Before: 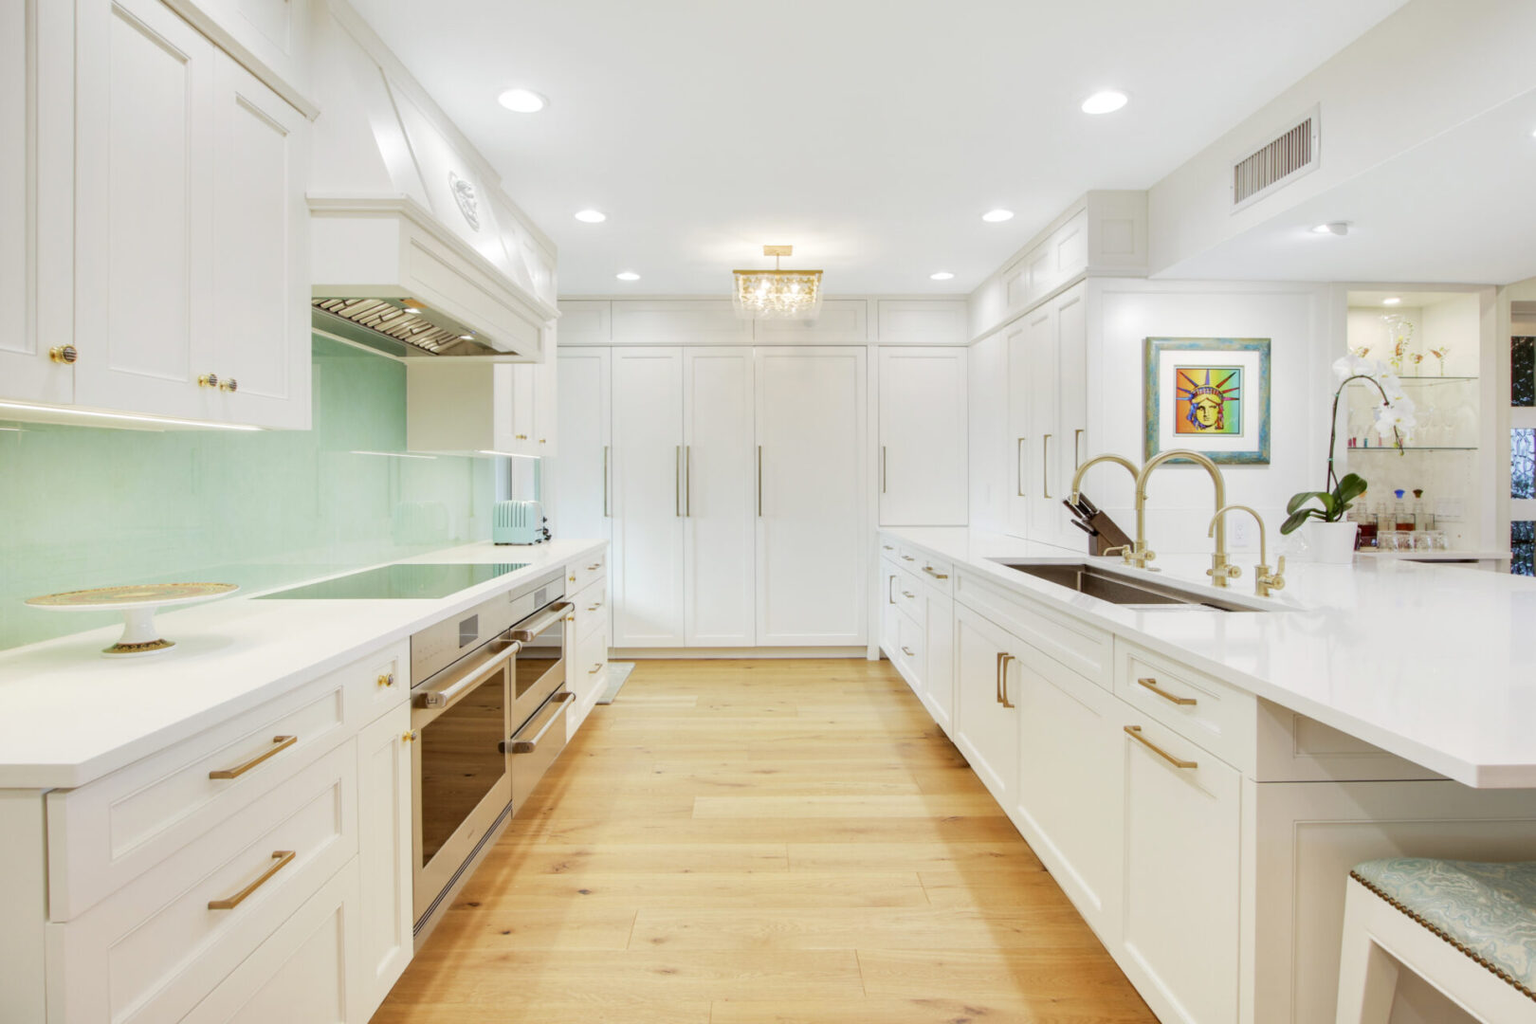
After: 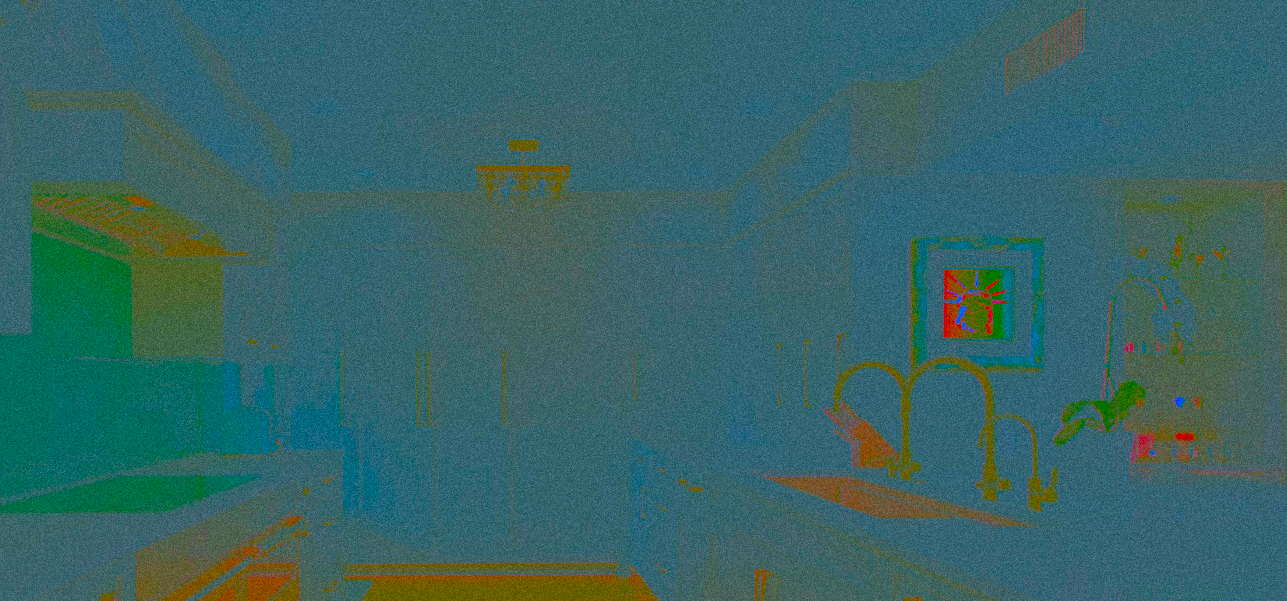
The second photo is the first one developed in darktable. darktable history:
grain: coarseness 0.09 ISO, strength 40%
local contrast: detail 110%
crop: left 18.38%, top 11.092%, right 2.134%, bottom 33.217%
color balance: output saturation 120%
white balance: red 0.925, blue 1.046
sharpen: on, module defaults
contrast brightness saturation: contrast -0.99, brightness -0.17, saturation 0.75
